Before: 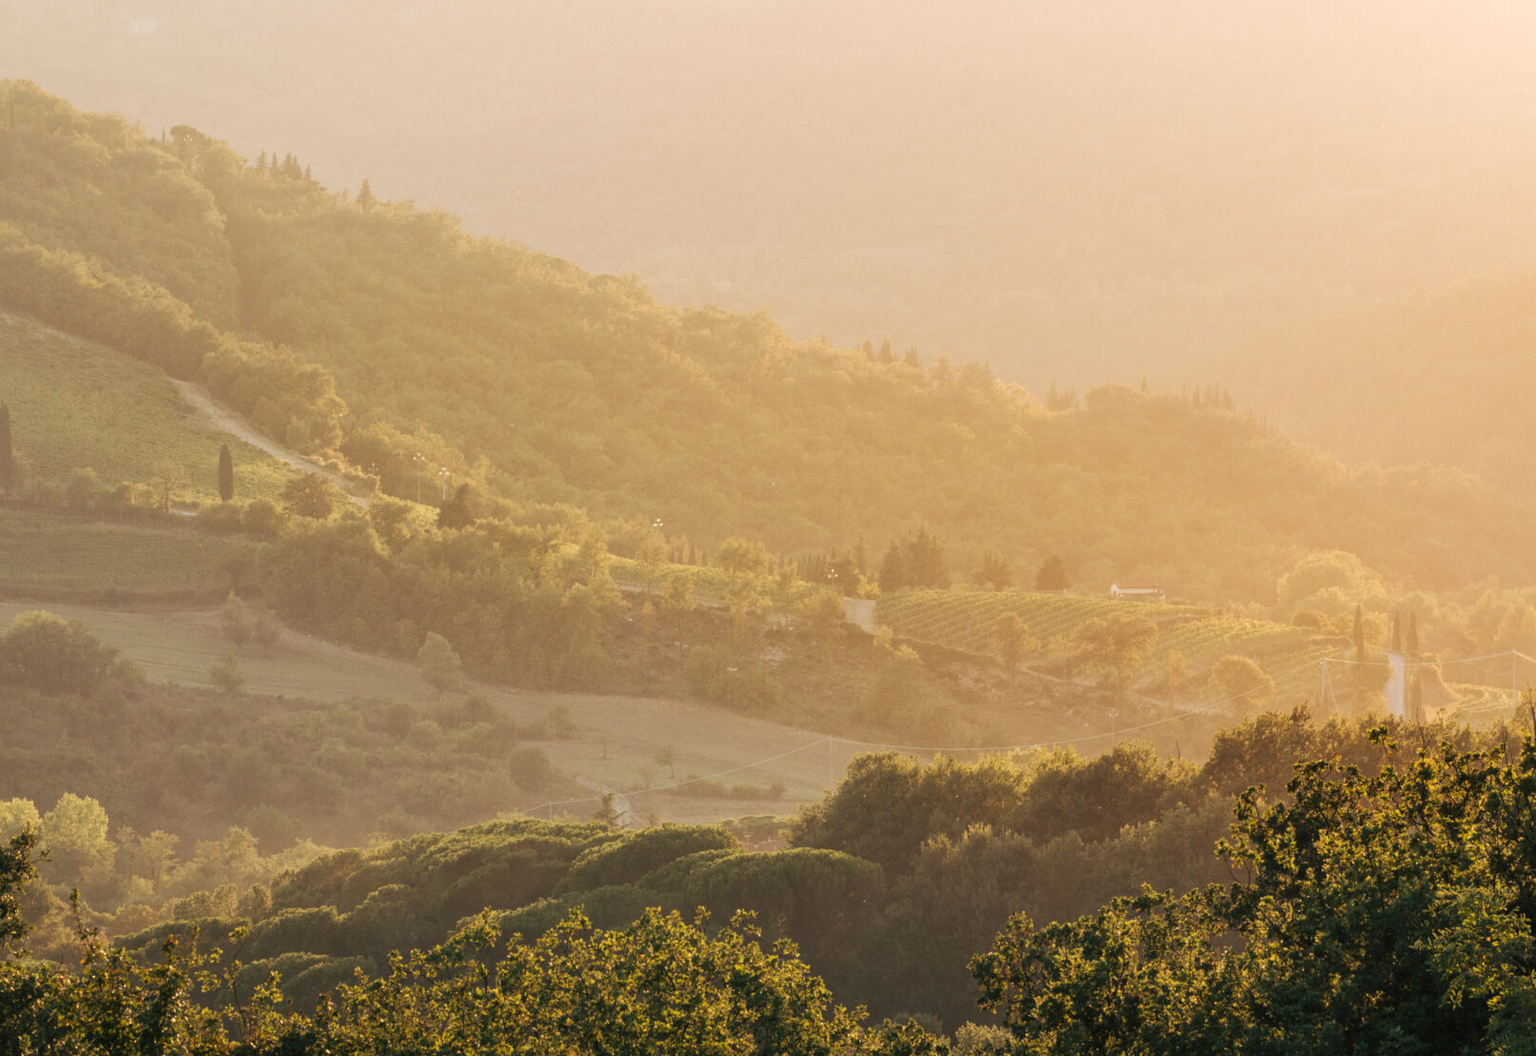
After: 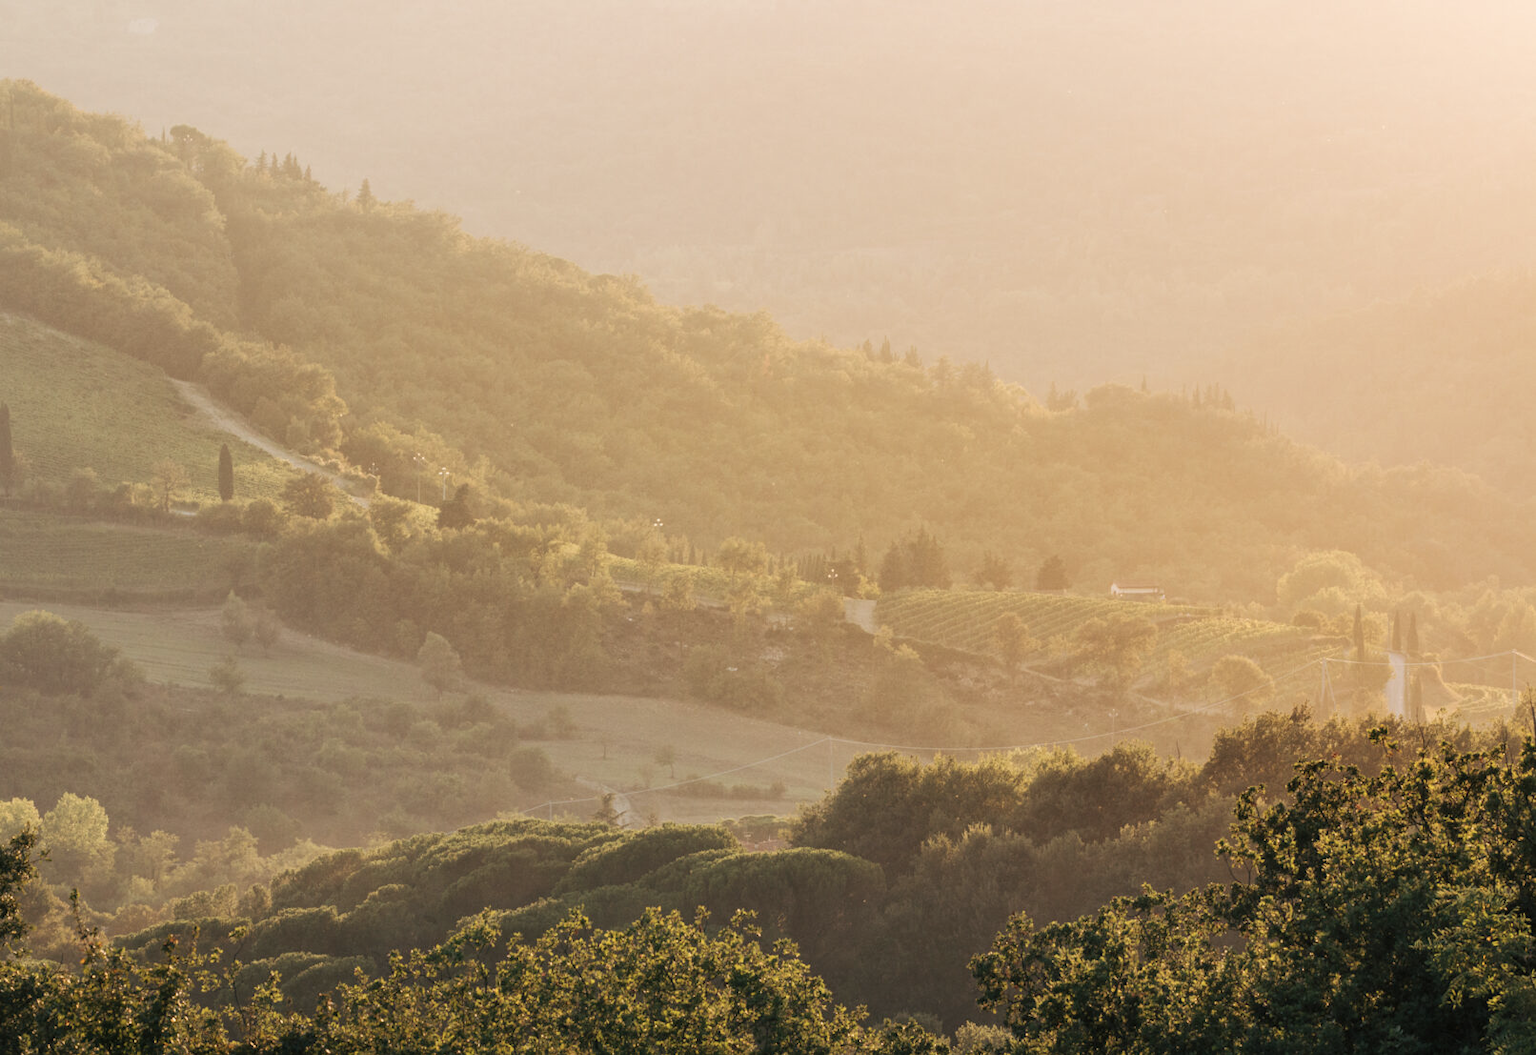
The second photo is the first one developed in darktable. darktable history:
contrast brightness saturation: saturation -0.17
color zones: curves: ch0 [(0, 0.497) (0.143, 0.5) (0.286, 0.5) (0.429, 0.483) (0.571, 0.116) (0.714, -0.006) (0.857, 0.28) (1, 0.497)]
